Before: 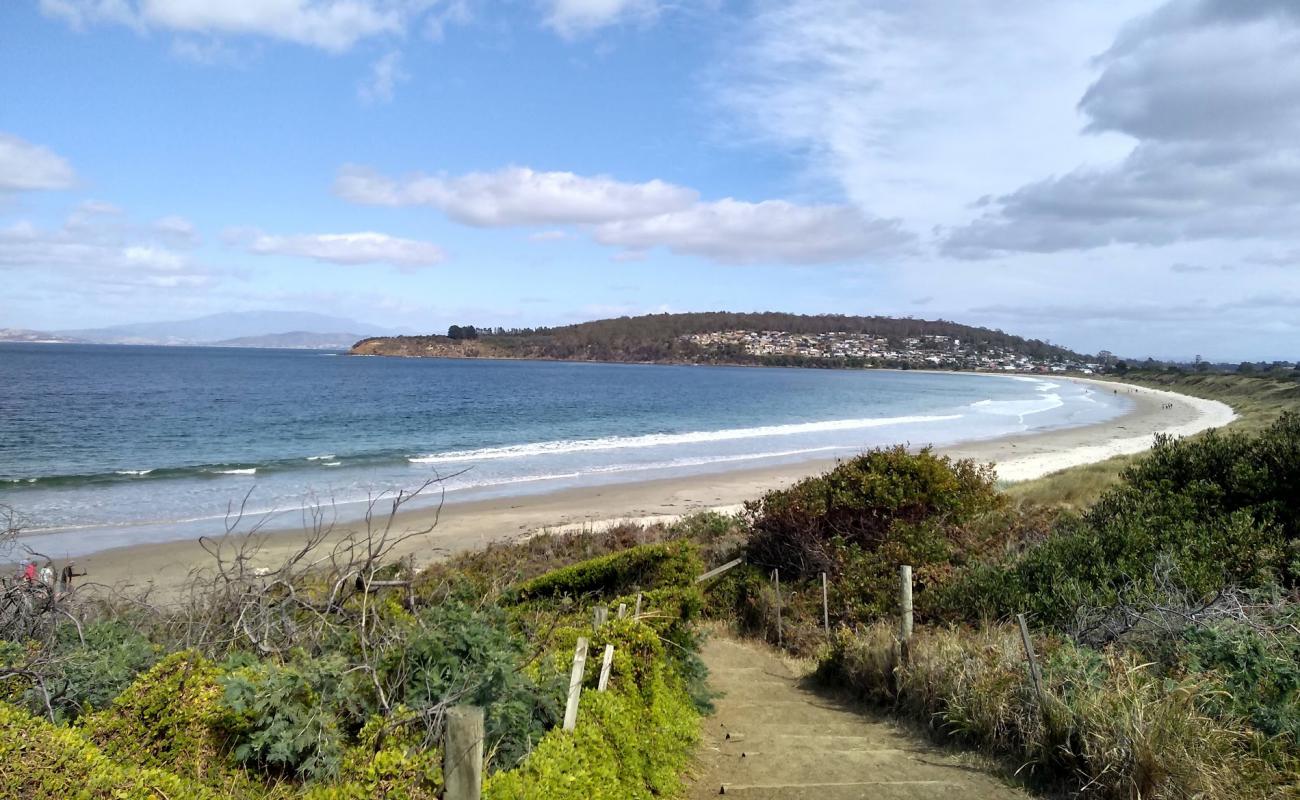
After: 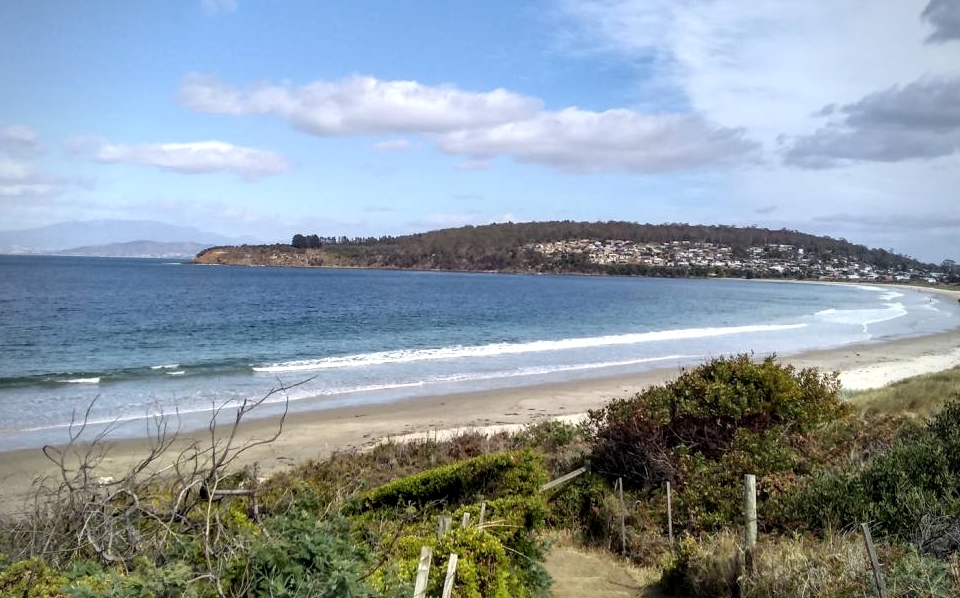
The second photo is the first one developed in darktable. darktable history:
vignetting: brightness -0.429, saturation -0.208, unbound false
local contrast: on, module defaults
crop and rotate: left 12.022%, top 11.428%, right 14.062%, bottom 13.728%
